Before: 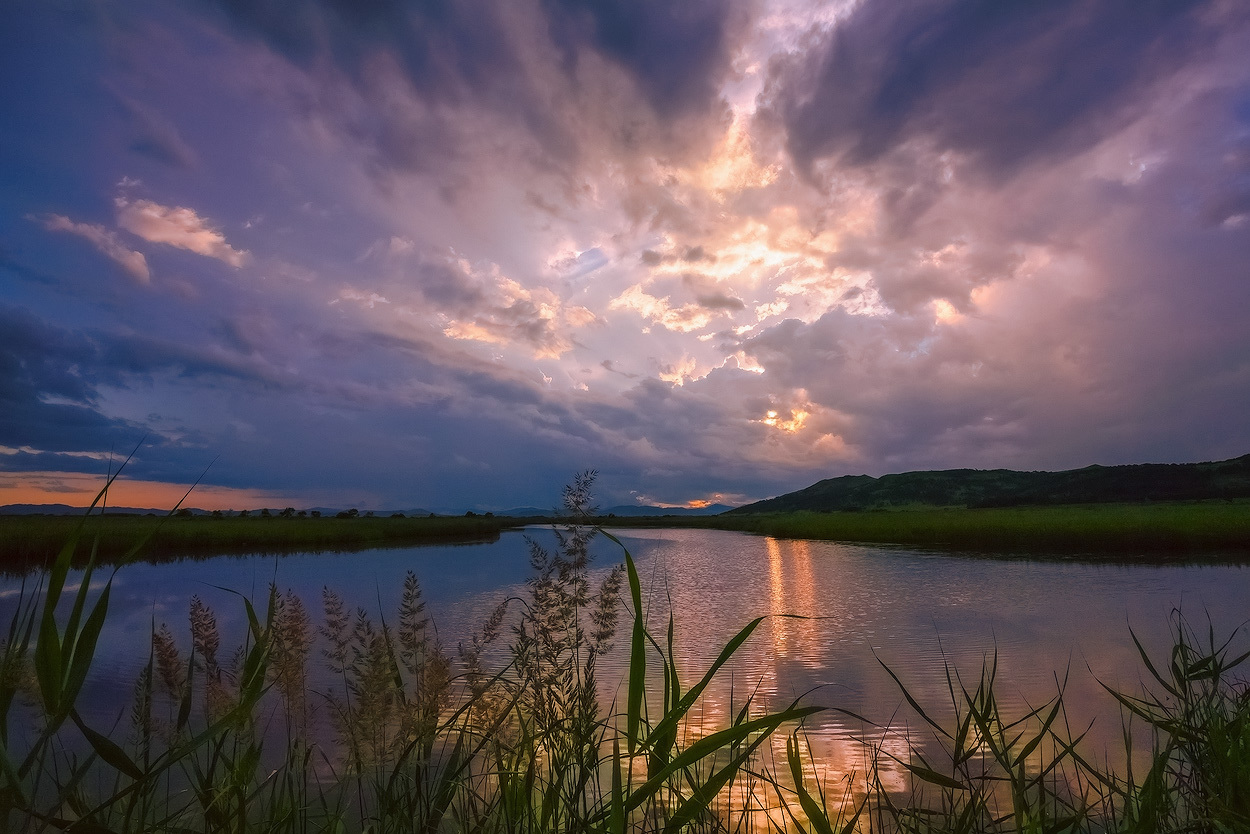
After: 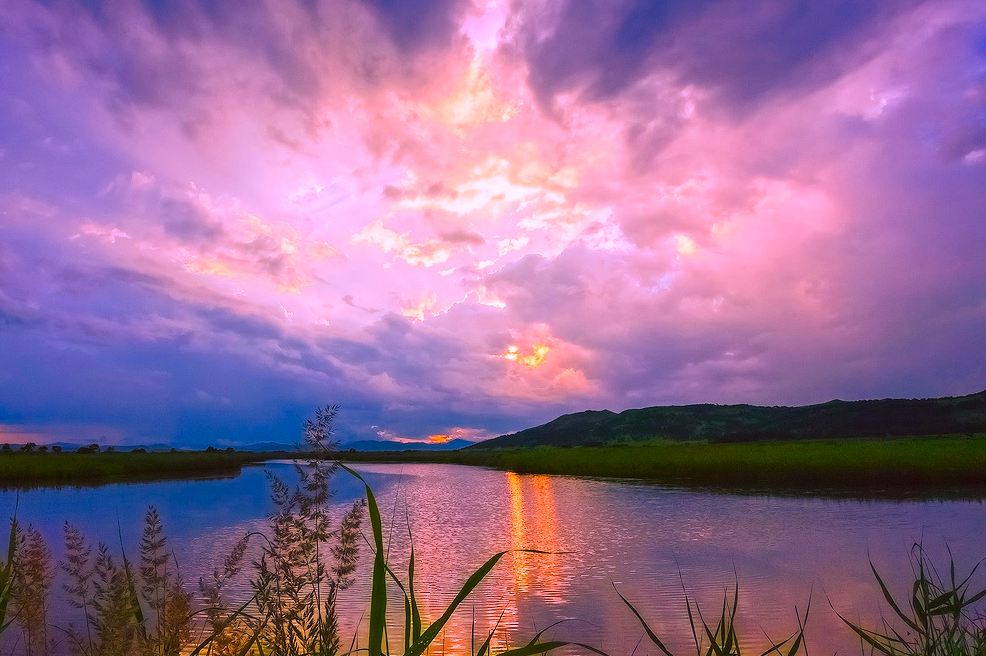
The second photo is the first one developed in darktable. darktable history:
color balance rgb: linear chroma grading › global chroma 15%, perceptual saturation grading › global saturation 30%
contrast brightness saturation: contrast 0.2, brightness 0.16, saturation 0.22
crop and rotate: left 20.74%, top 7.912%, right 0.375%, bottom 13.378%
white balance: red 1.066, blue 1.119
